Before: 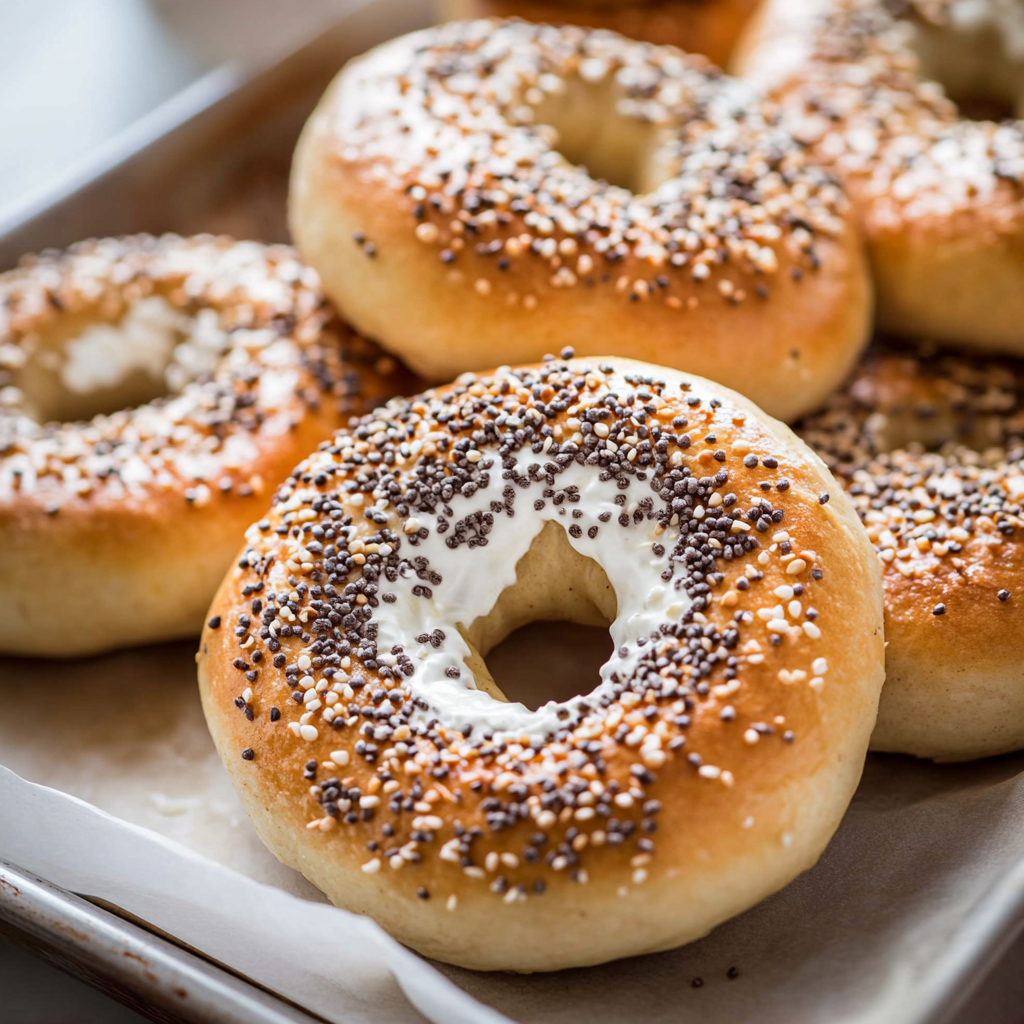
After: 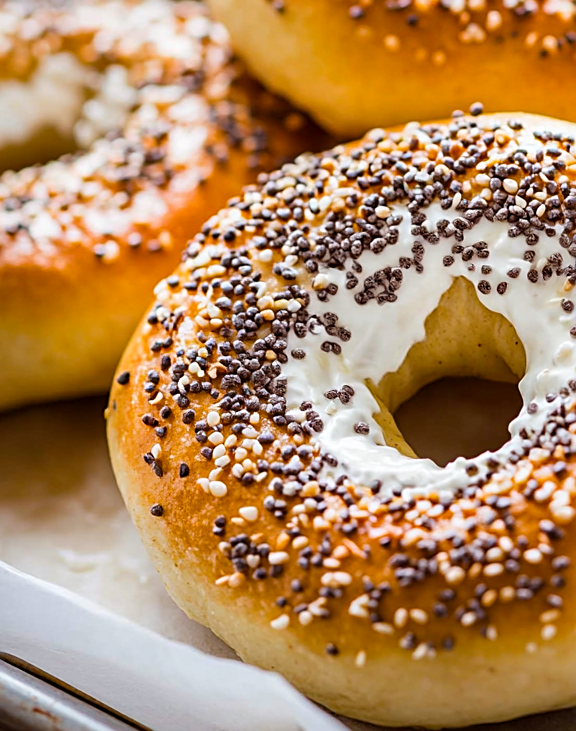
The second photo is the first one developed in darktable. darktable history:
color balance rgb: perceptual saturation grading › global saturation 25%, global vibrance 20%
sharpen: on, module defaults
crop: left 8.966%, top 23.852%, right 34.699%, bottom 4.703%
